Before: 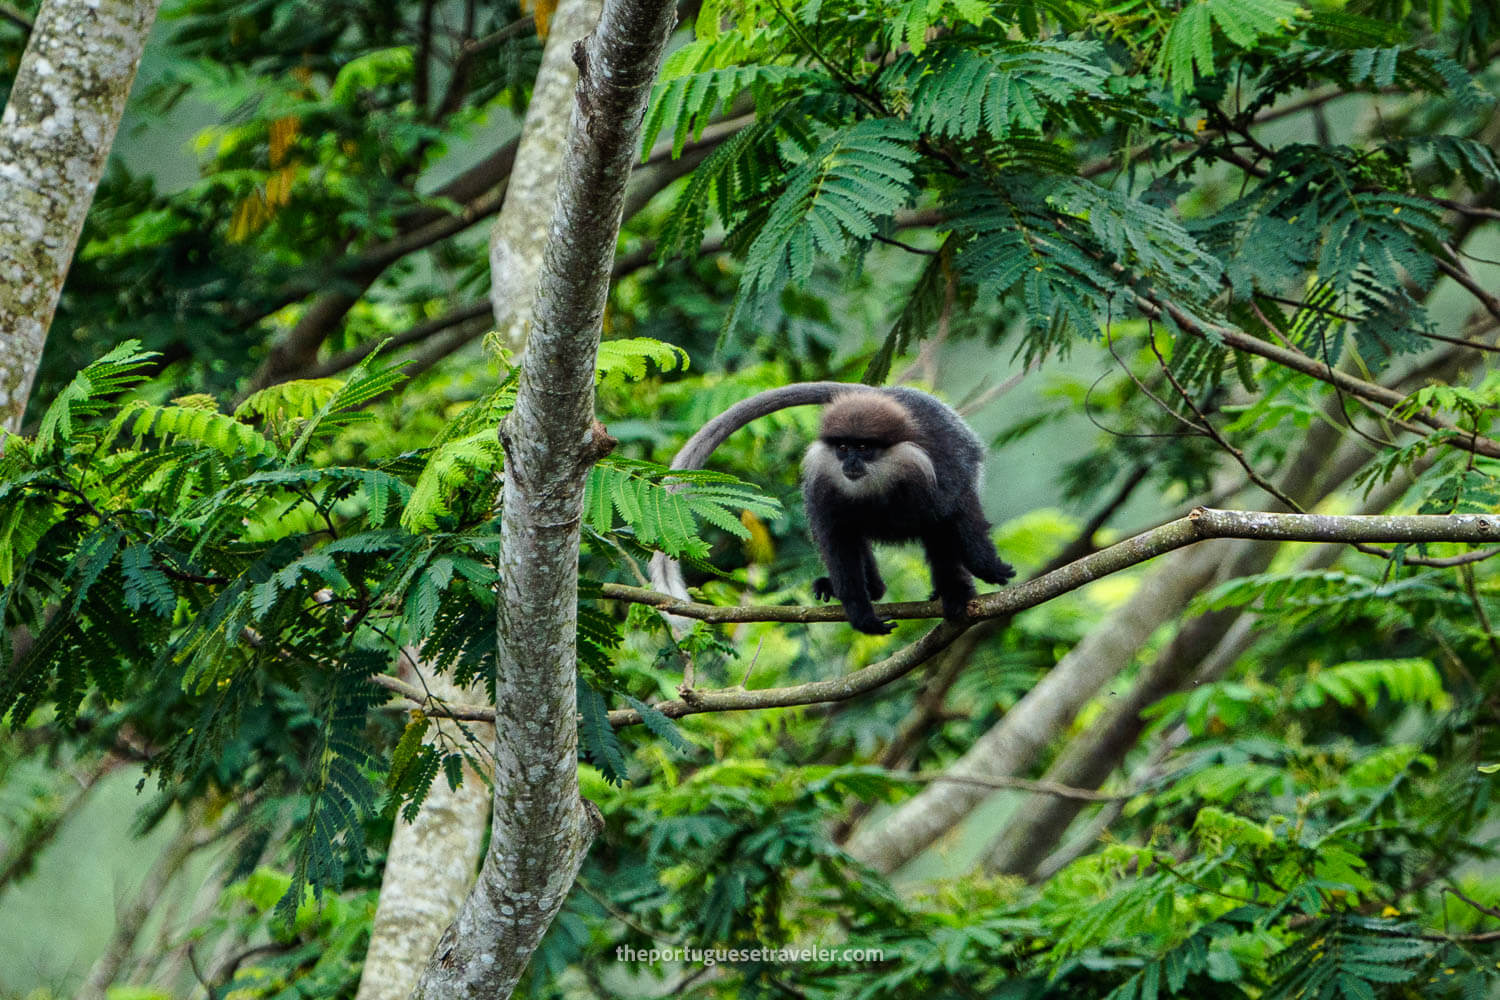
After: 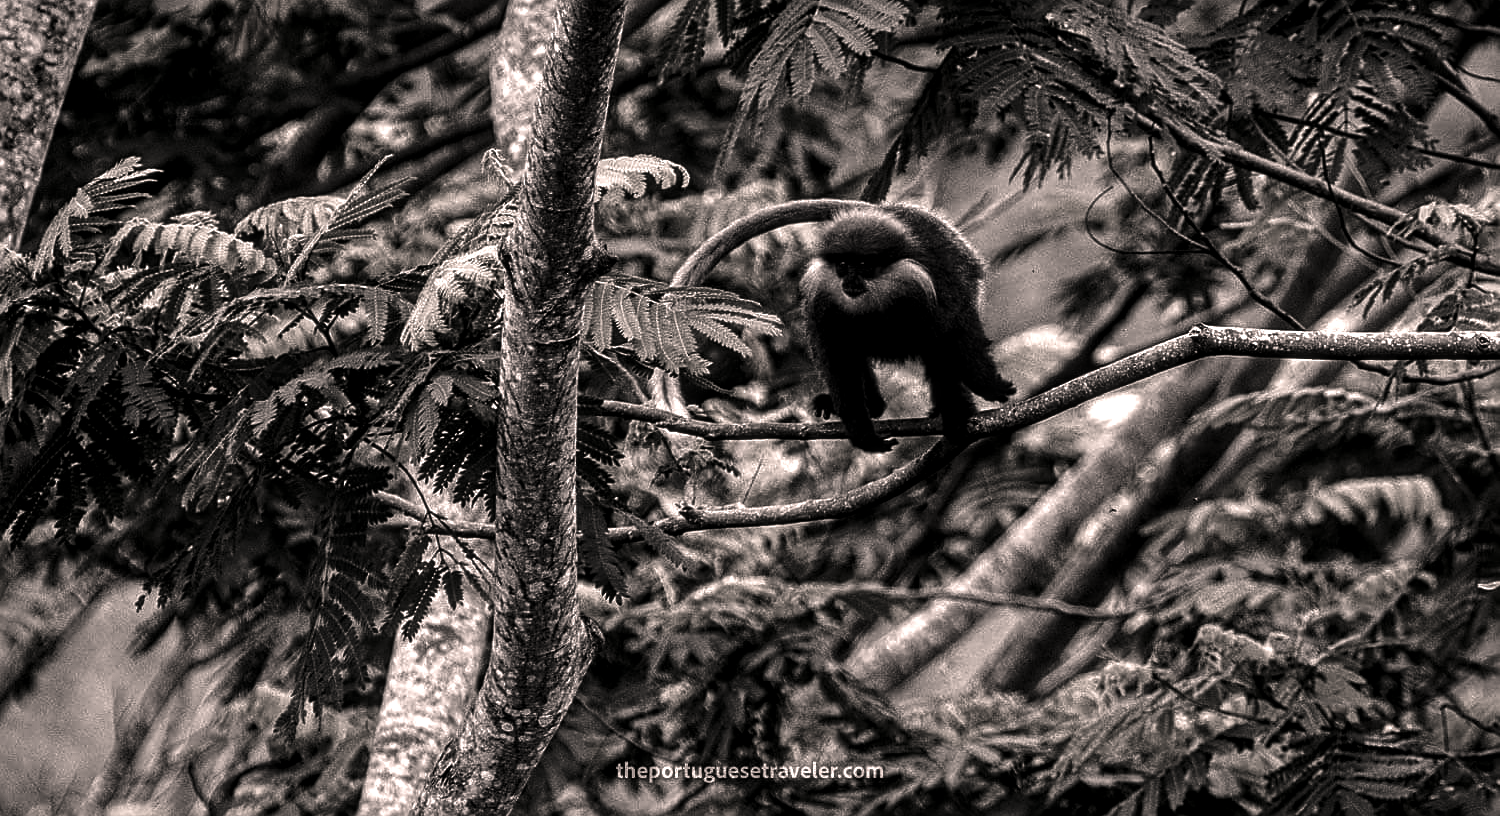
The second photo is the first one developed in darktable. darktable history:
crop and rotate: top 18.365%
sharpen: on, module defaults
exposure: black level correction -0.002, exposure 0.546 EV, compensate exposure bias true, compensate highlight preservation false
contrast brightness saturation: contrast -0.026, brightness -0.6, saturation -0.986
velvia: strength 29.16%
local contrast: on, module defaults
color correction: highlights a* 6.02, highlights b* 4.88
